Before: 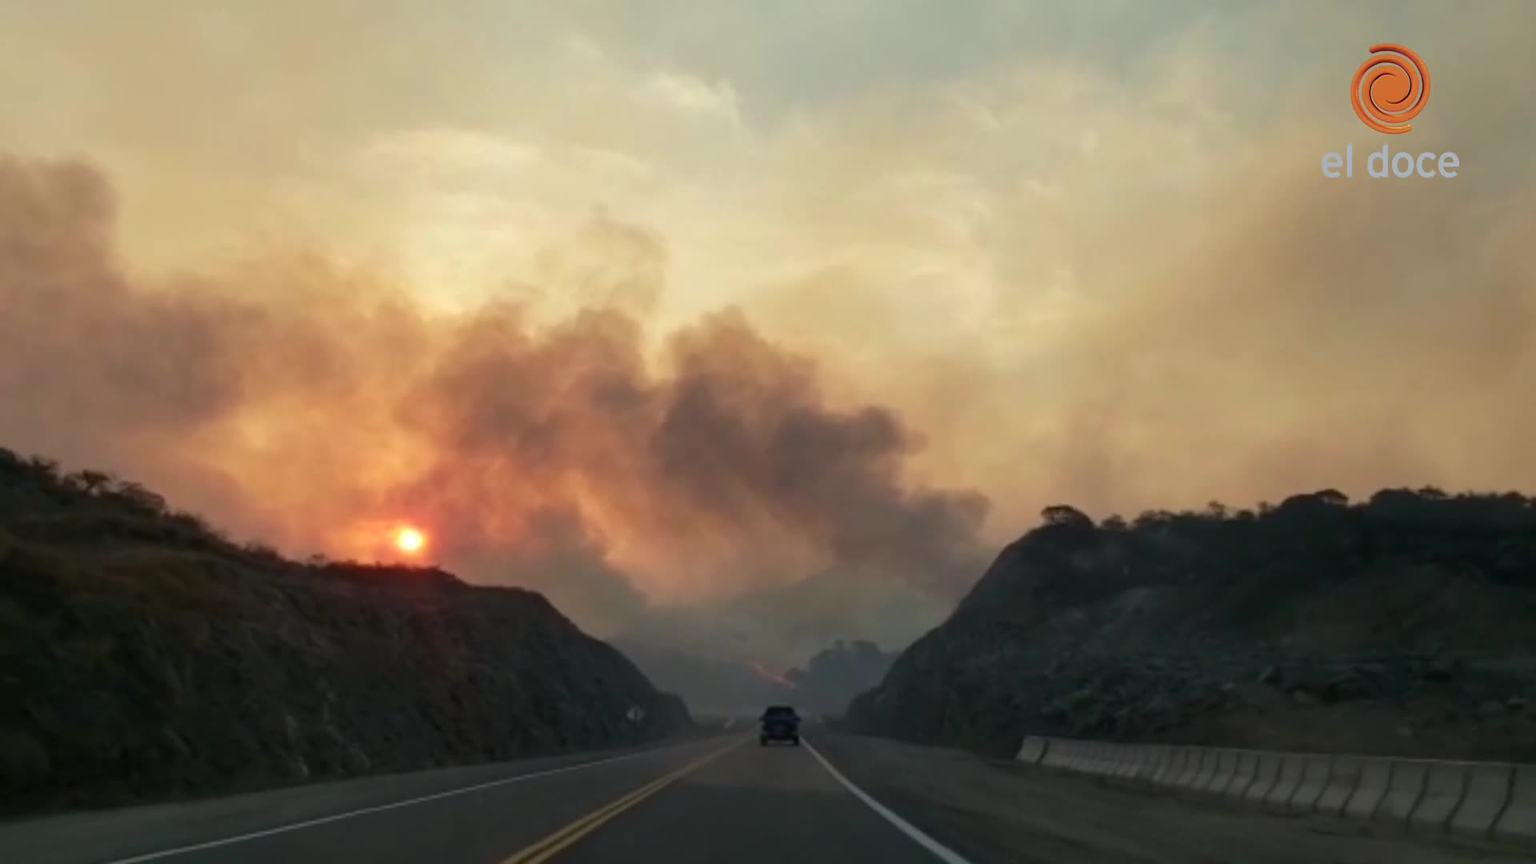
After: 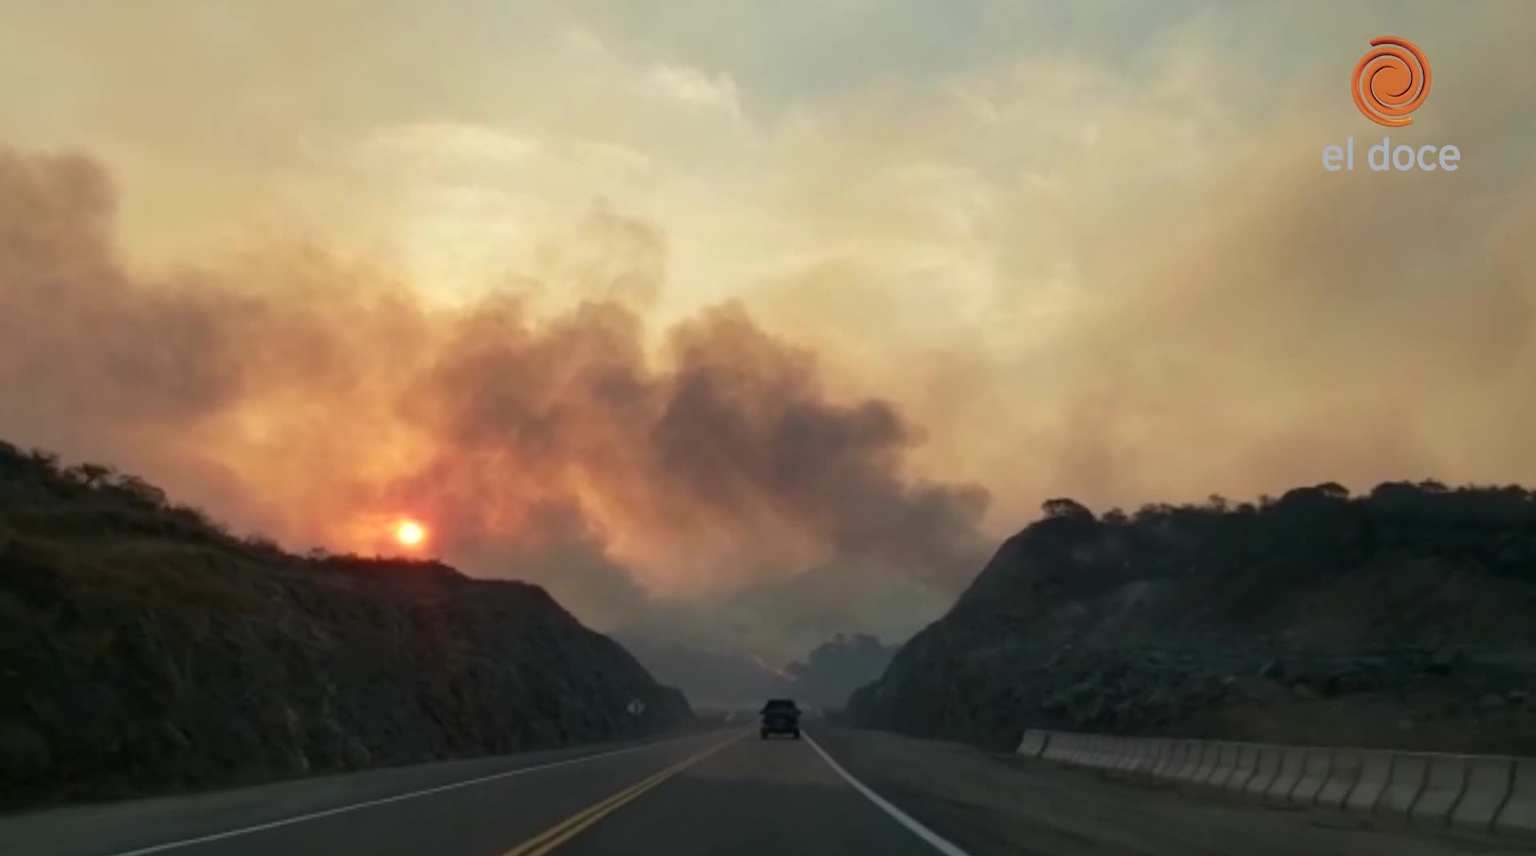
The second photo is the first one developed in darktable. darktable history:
crop: top 0.872%, right 0.034%
